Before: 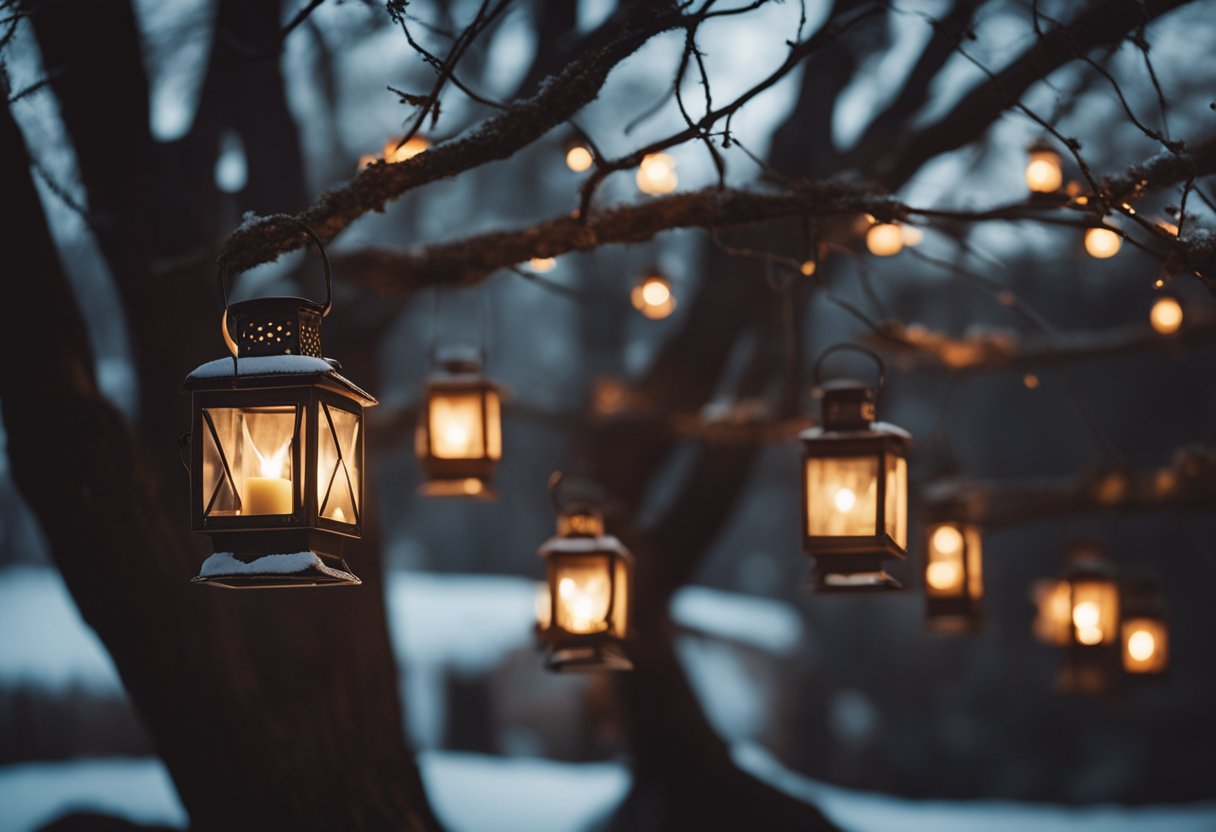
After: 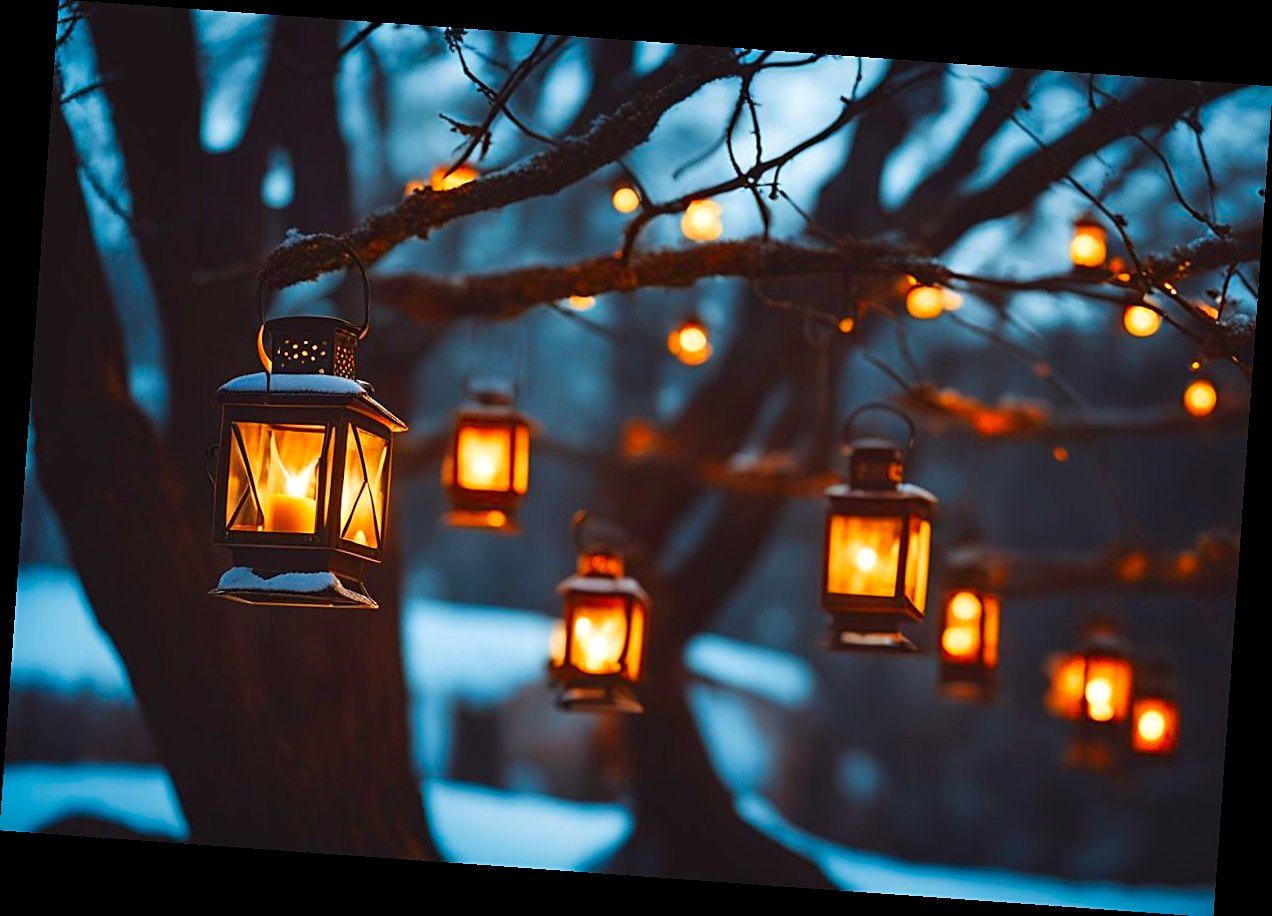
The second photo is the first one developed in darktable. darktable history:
exposure: exposure 0.15 EV, compensate highlight preservation false
color correction: saturation 2.15
rotate and perspective: rotation 4.1°, automatic cropping off
sharpen: on, module defaults
